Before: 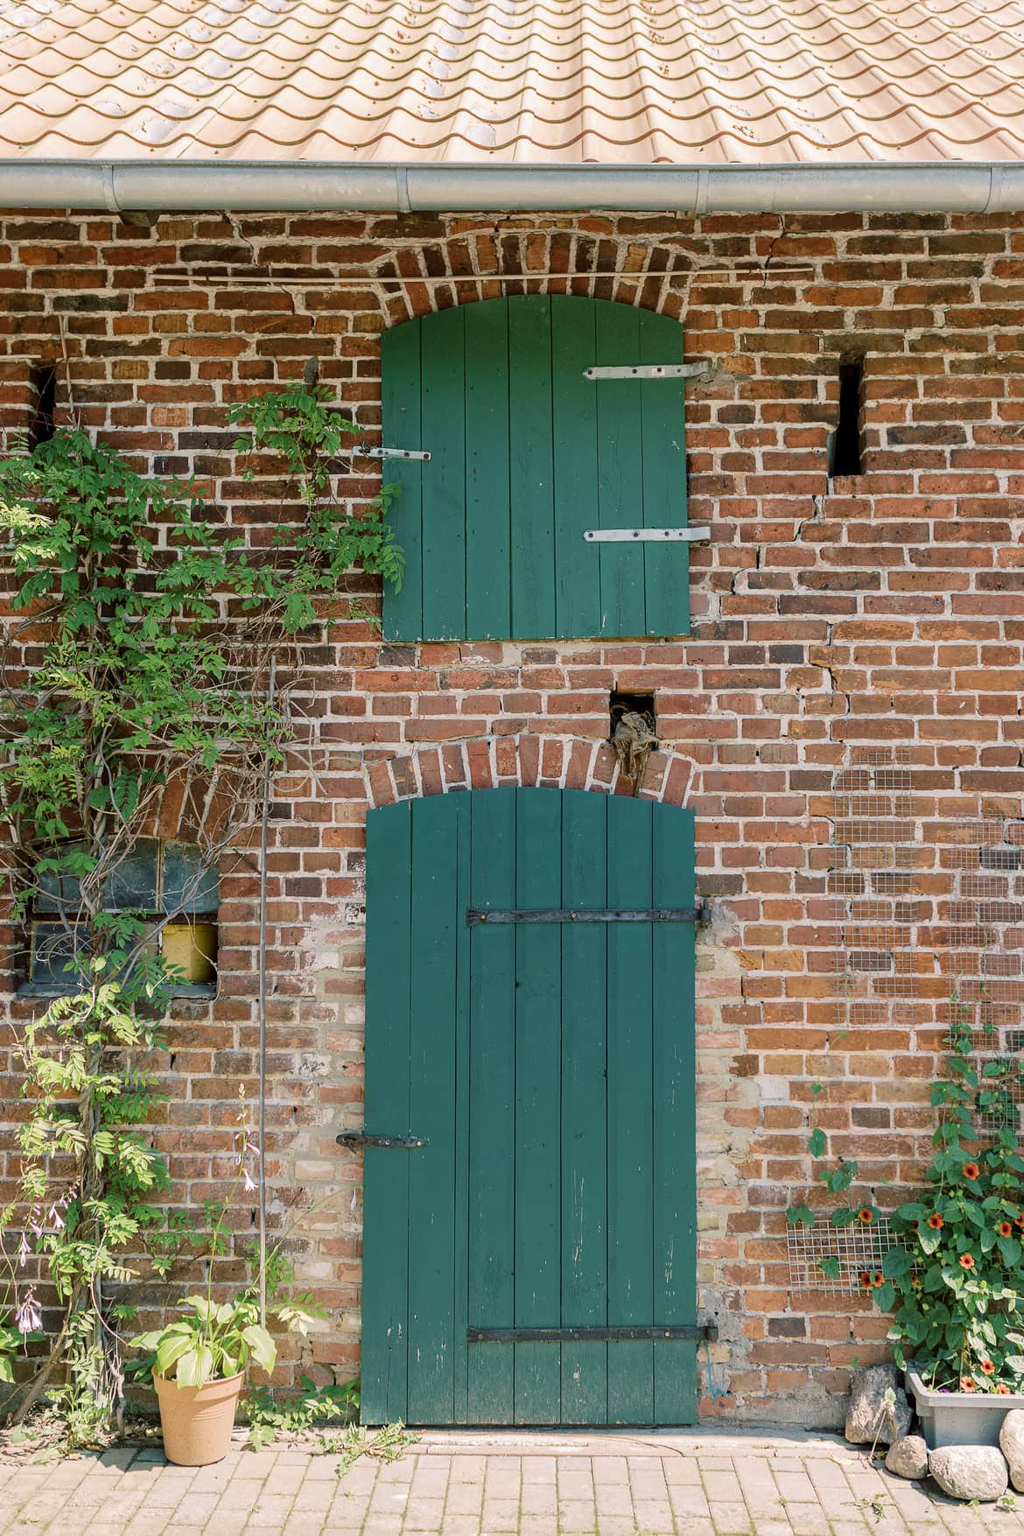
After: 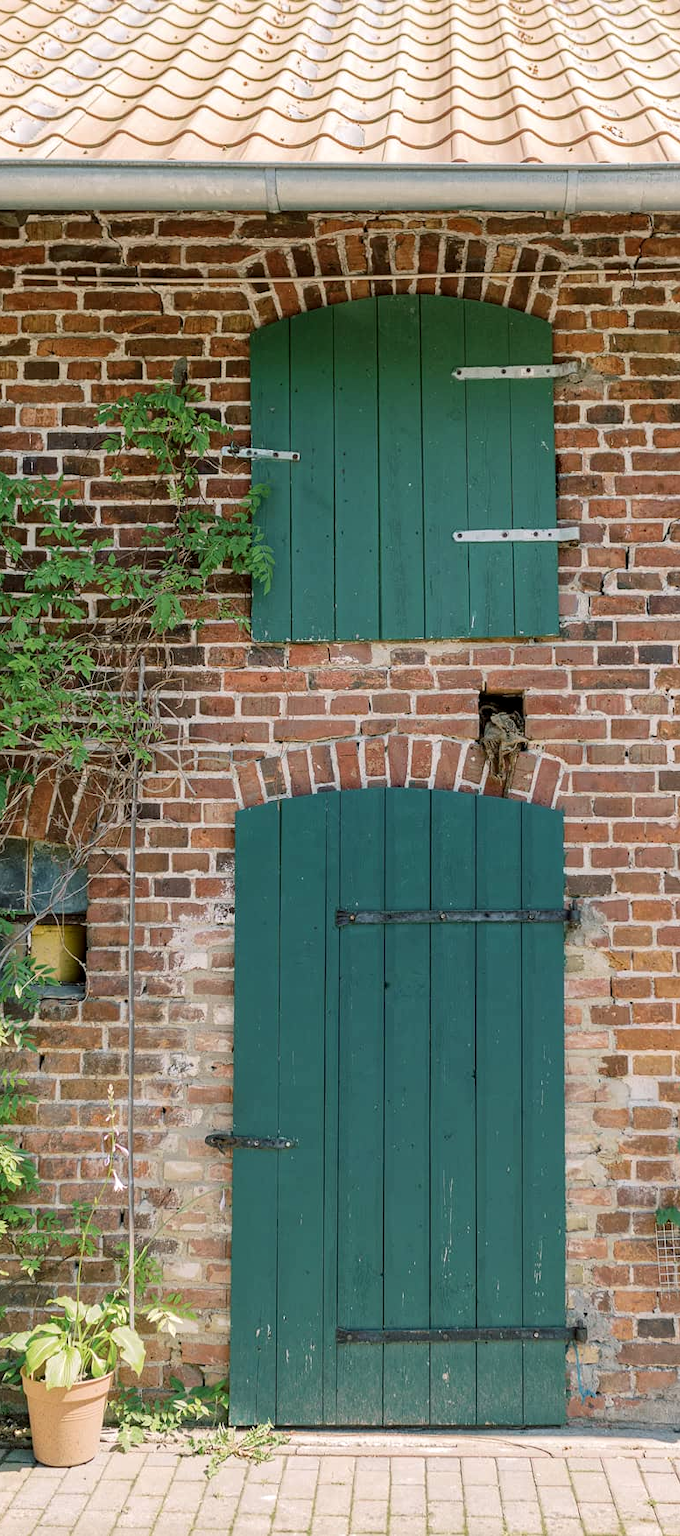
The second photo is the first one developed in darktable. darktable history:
crop and rotate: left 12.905%, right 20.631%
tone equalizer: mask exposure compensation -0.512 EV
local contrast: highlights 106%, shadows 102%, detail 119%, midtone range 0.2
